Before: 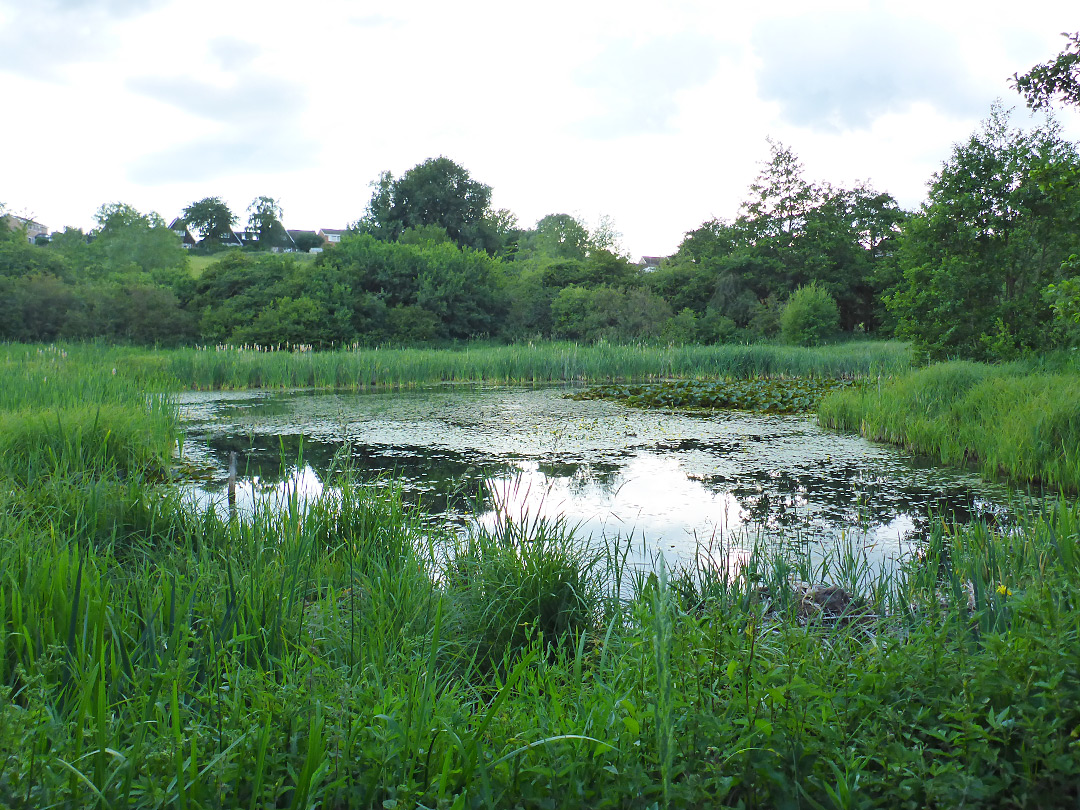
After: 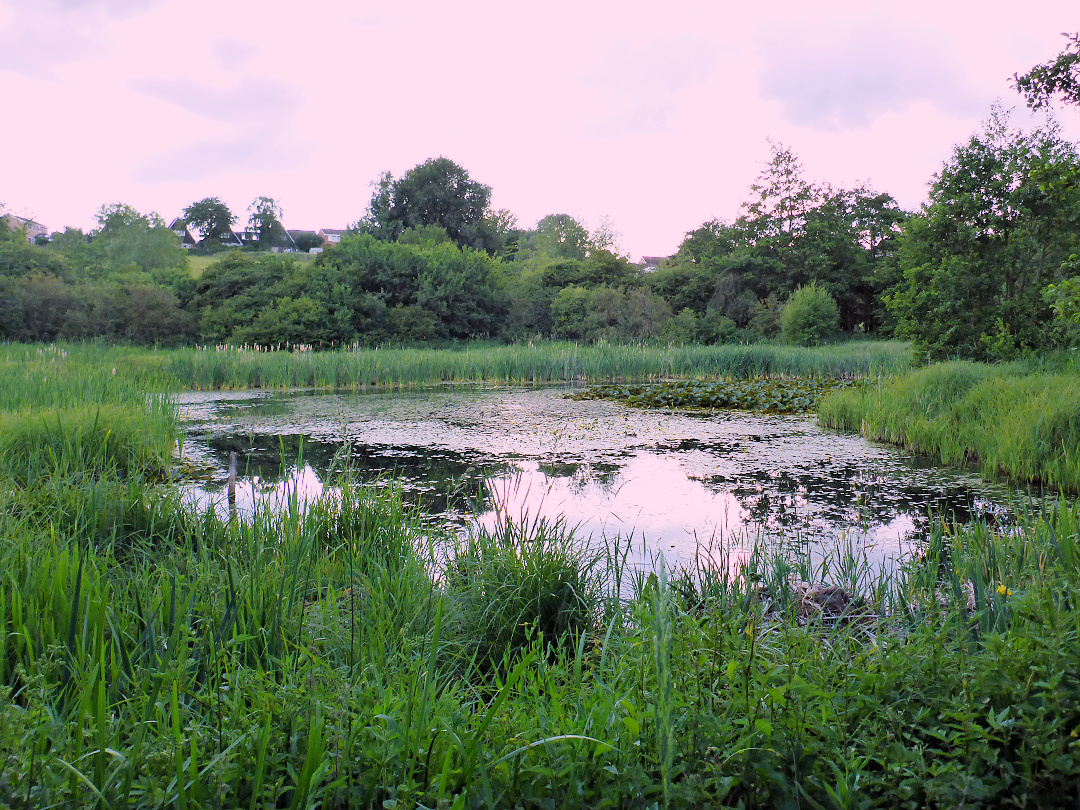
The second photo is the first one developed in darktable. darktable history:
filmic rgb: black relative exposure -5.83 EV, white relative exposure 3.4 EV, hardness 3.68
white balance: red 1.188, blue 1.11
